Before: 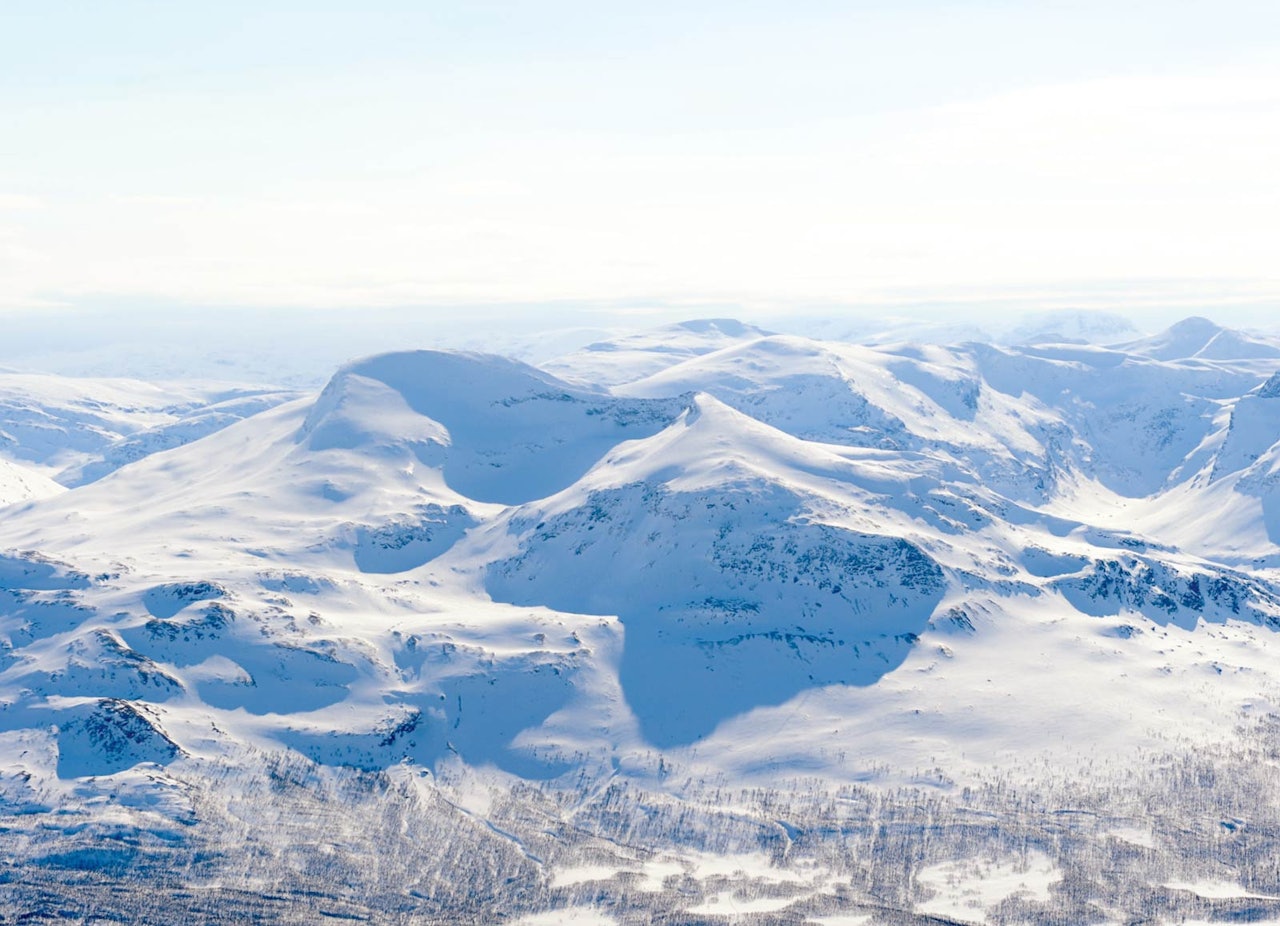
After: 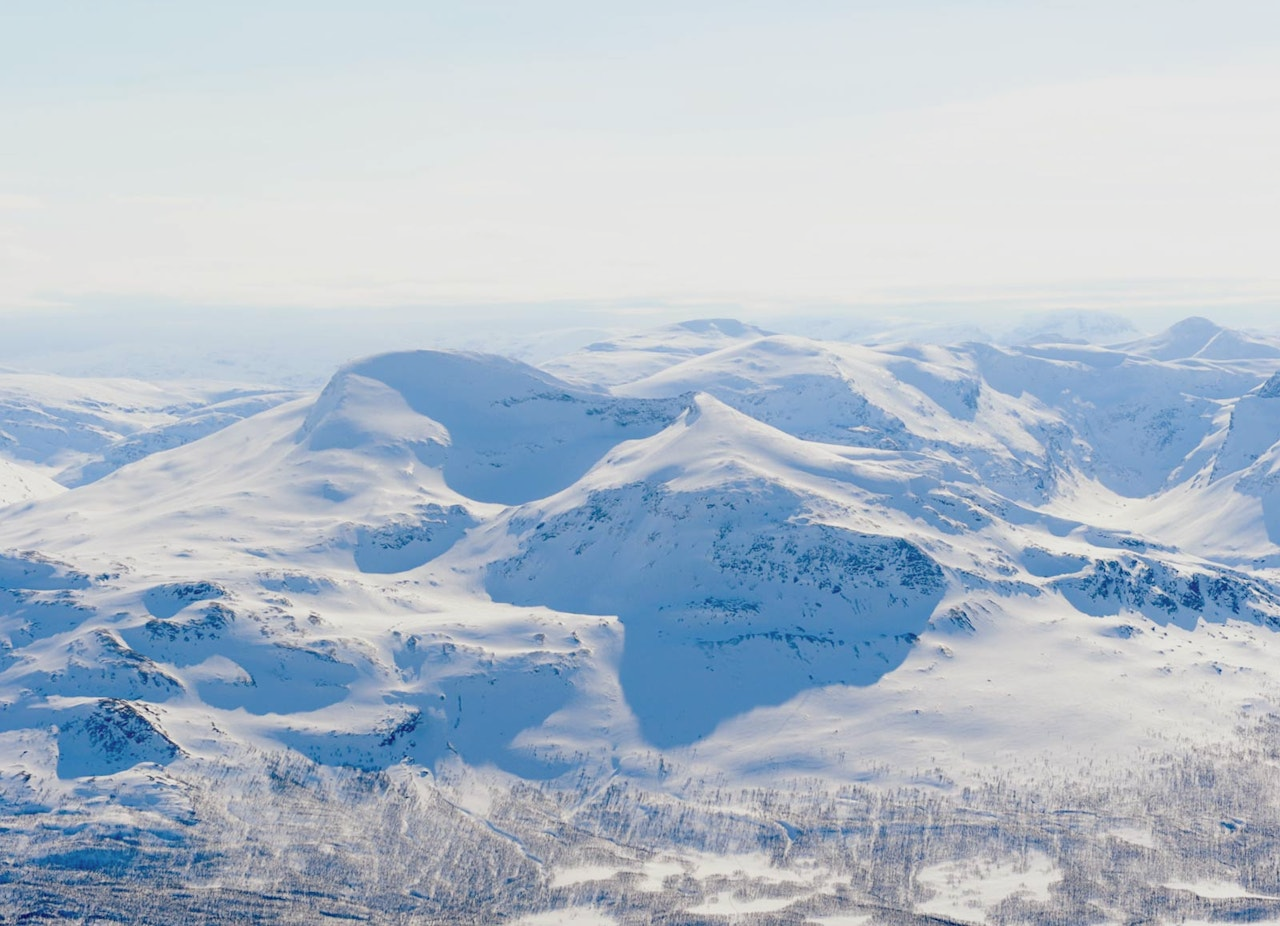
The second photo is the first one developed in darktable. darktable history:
contrast brightness saturation: saturation 0.1
color balance: contrast -15%
